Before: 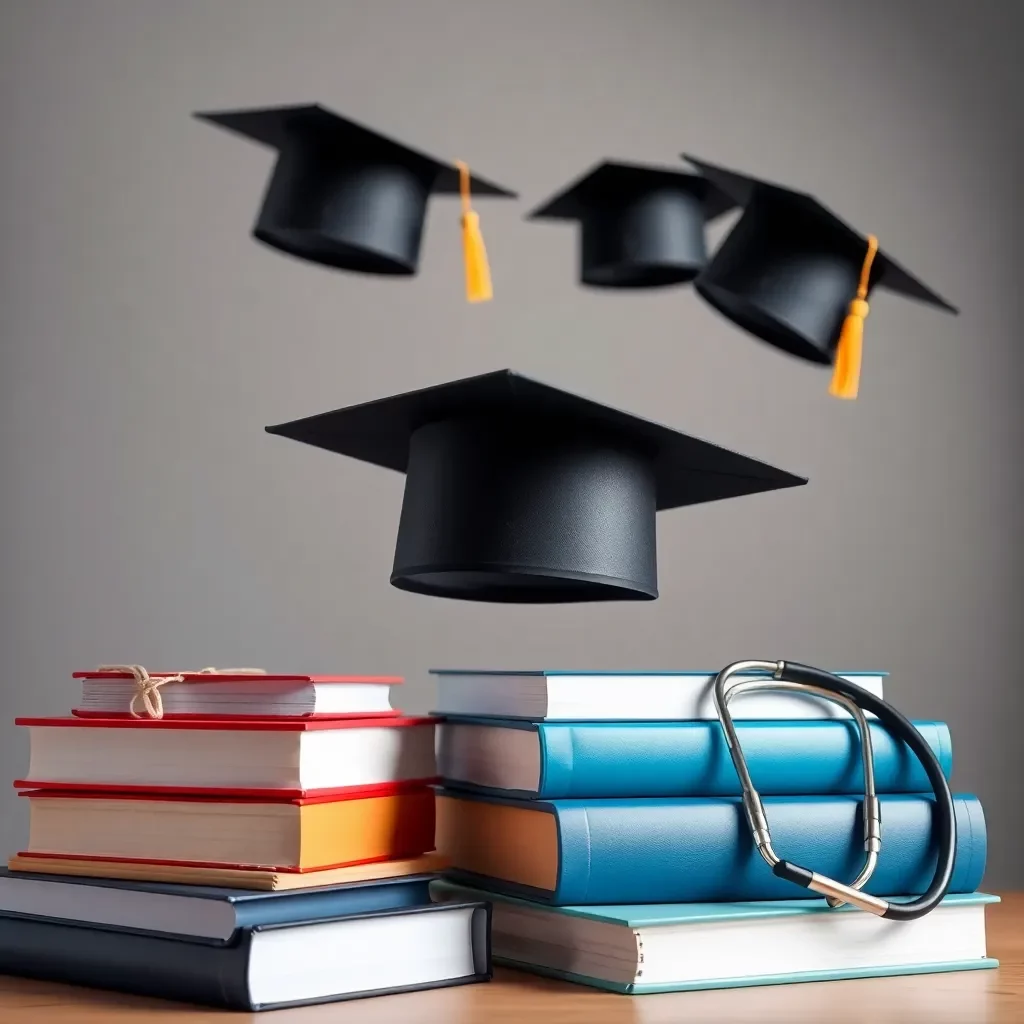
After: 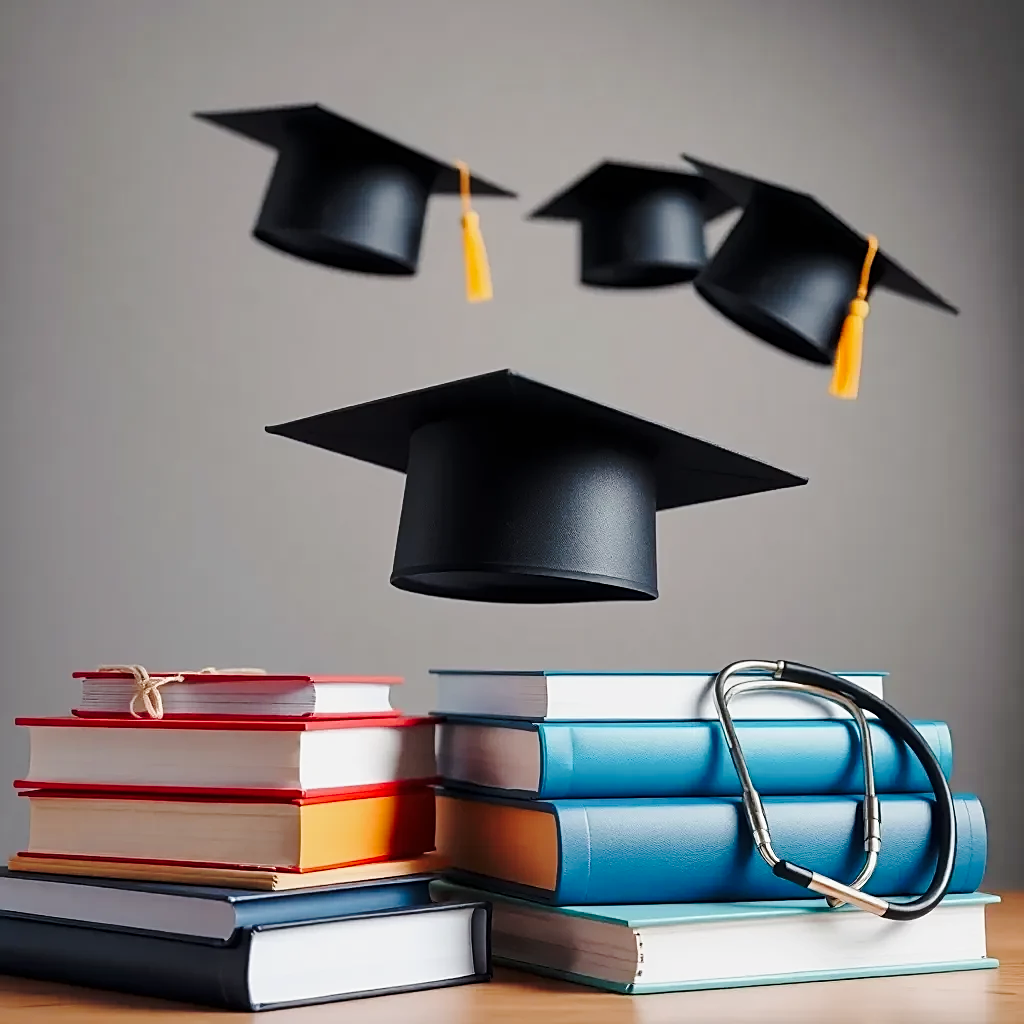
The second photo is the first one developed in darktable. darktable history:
sharpen: on, module defaults
tone curve: curves: ch0 [(0, 0) (0.23, 0.189) (0.486, 0.52) (0.822, 0.825) (0.994, 0.955)]; ch1 [(0, 0) (0.226, 0.261) (0.379, 0.442) (0.469, 0.468) (0.495, 0.498) (0.514, 0.509) (0.561, 0.603) (0.59, 0.656) (1, 1)]; ch2 [(0, 0) (0.269, 0.299) (0.459, 0.43) (0.498, 0.5) (0.523, 0.52) (0.586, 0.569) (0.635, 0.617) (0.659, 0.681) (0.718, 0.764) (1, 1)], preserve colors none
